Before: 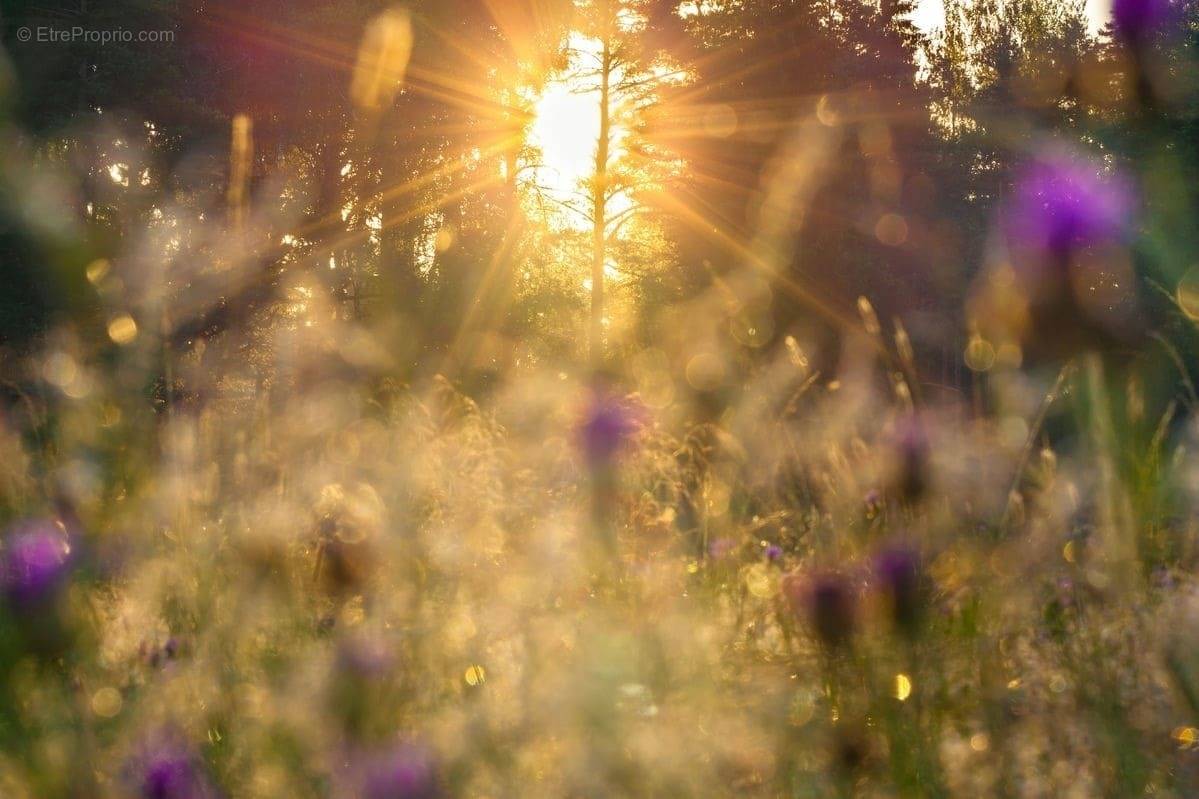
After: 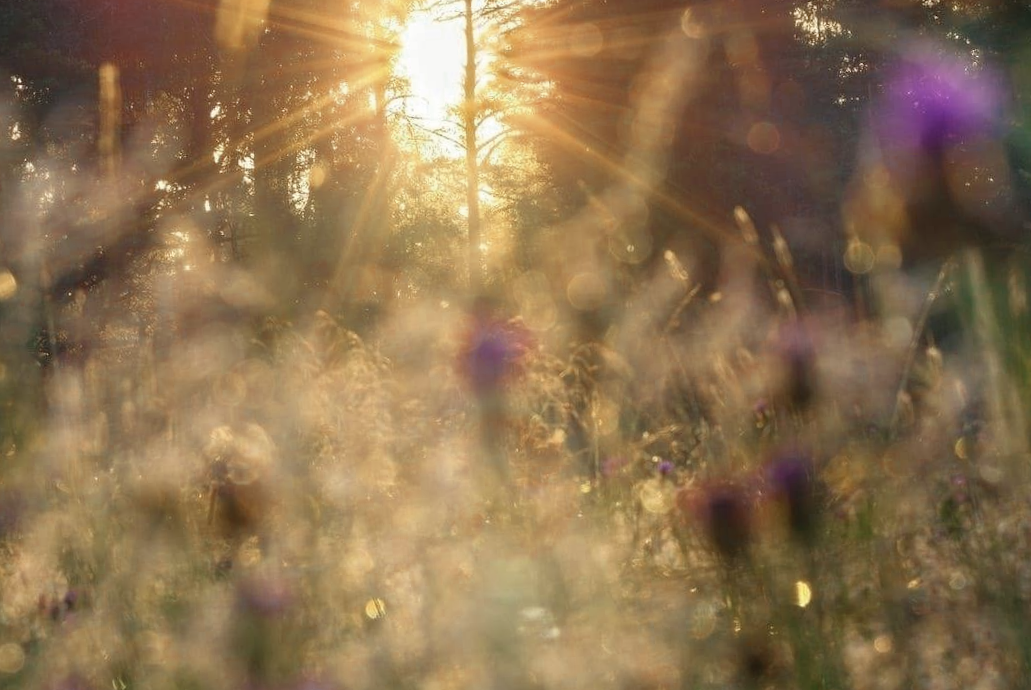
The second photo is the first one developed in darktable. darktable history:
color zones: curves: ch0 [(0, 0.5) (0.125, 0.4) (0.25, 0.5) (0.375, 0.4) (0.5, 0.4) (0.625, 0.35) (0.75, 0.35) (0.875, 0.5)]; ch1 [(0, 0.35) (0.125, 0.45) (0.25, 0.35) (0.375, 0.35) (0.5, 0.35) (0.625, 0.35) (0.75, 0.45) (0.875, 0.35)]; ch2 [(0, 0.6) (0.125, 0.5) (0.25, 0.5) (0.375, 0.6) (0.5, 0.6) (0.625, 0.5) (0.75, 0.5) (0.875, 0.5)]
crop and rotate: angle 3.54°, left 6.141%, top 5.688%
